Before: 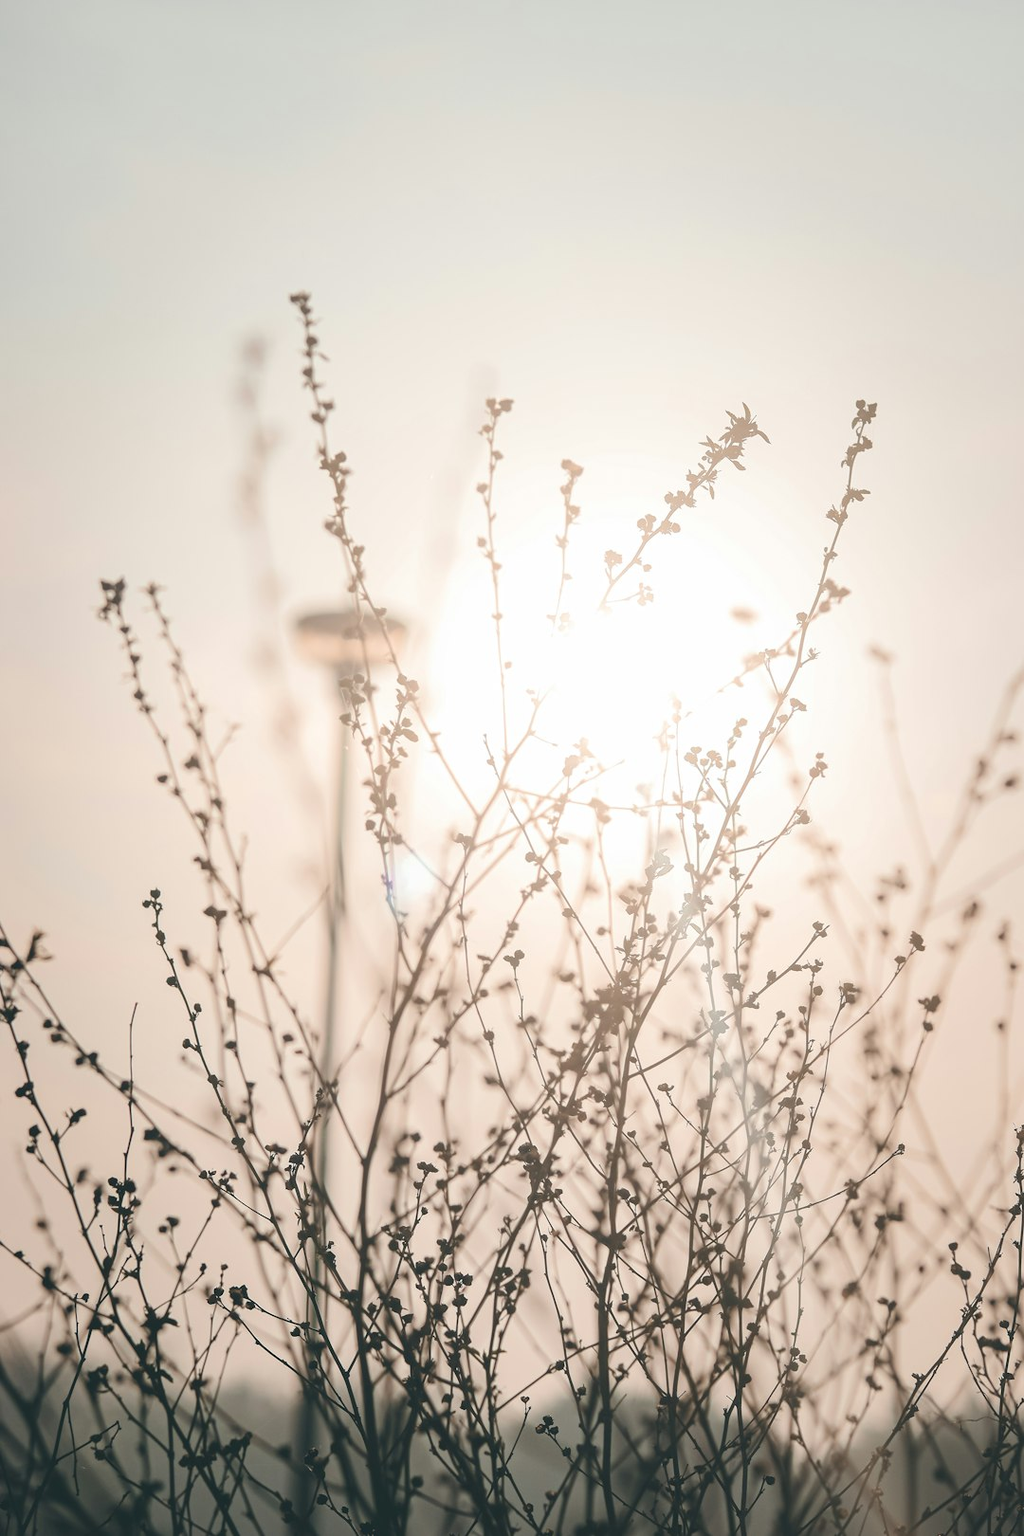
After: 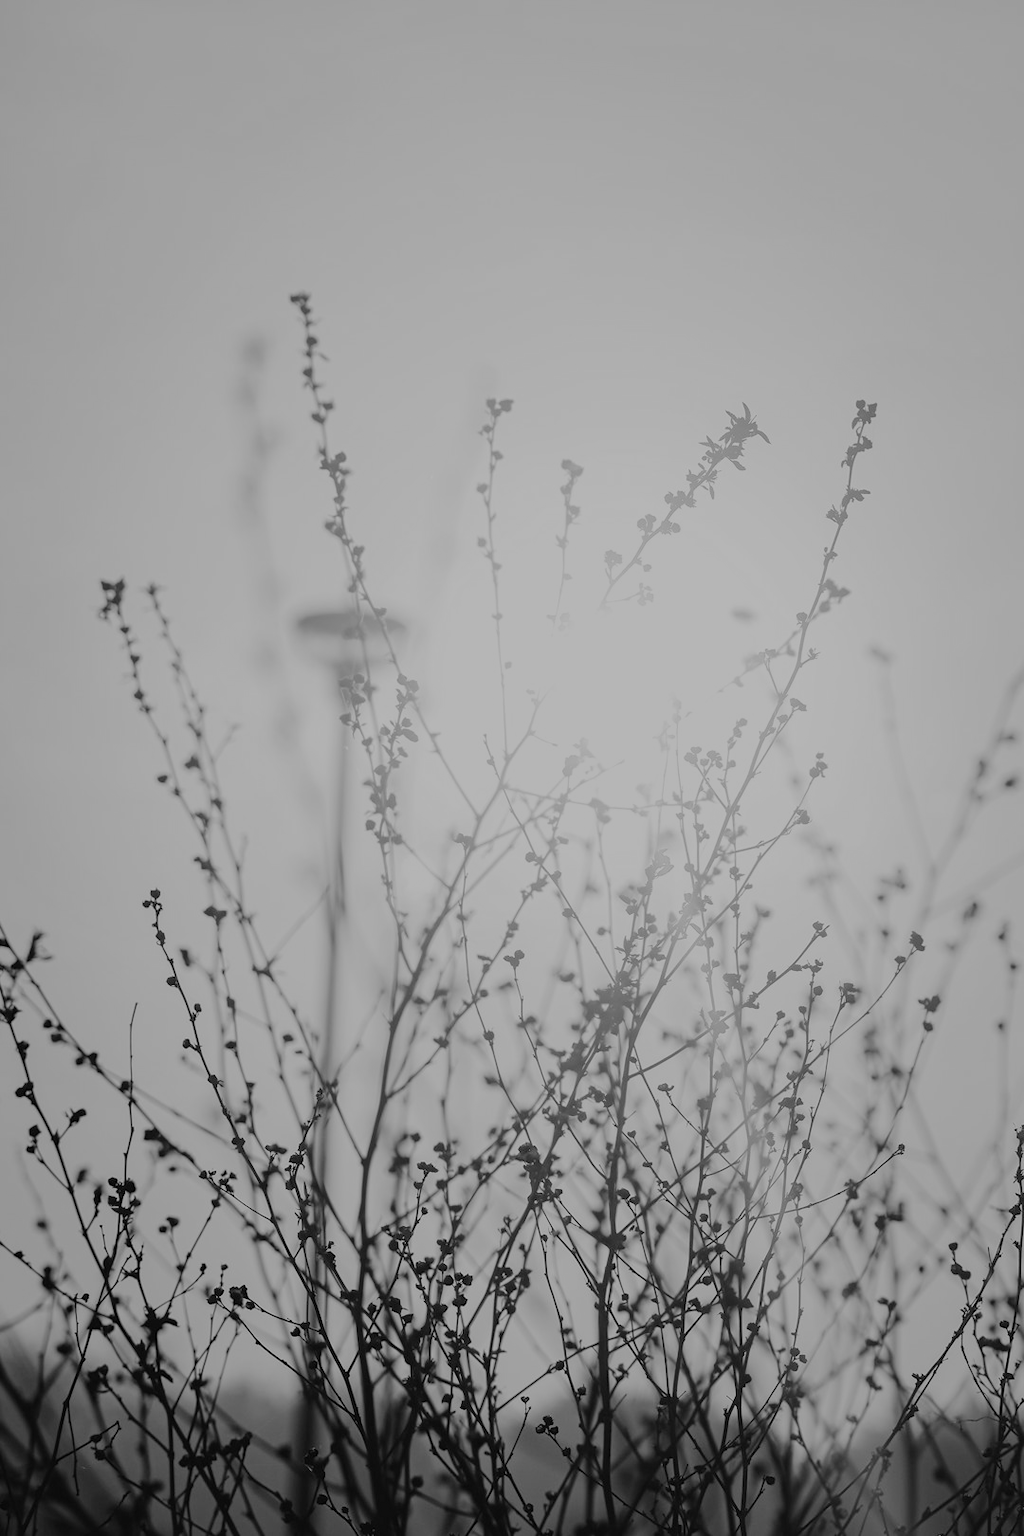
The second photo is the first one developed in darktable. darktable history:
monochrome: a 1.94, b -0.638
filmic rgb: middle gray luminance 30%, black relative exposure -9 EV, white relative exposure 7 EV, threshold 6 EV, target black luminance 0%, hardness 2.94, latitude 2.04%, contrast 0.963, highlights saturation mix 5%, shadows ↔ highlights balance 12.16%, add noise in highlights 0, preserve chrominance no, color science v3 (2019), use custom middle-gray values true, iterations of high-quality reconstruction 0, contrast in highlights soft, enable highlight reconstruction true
